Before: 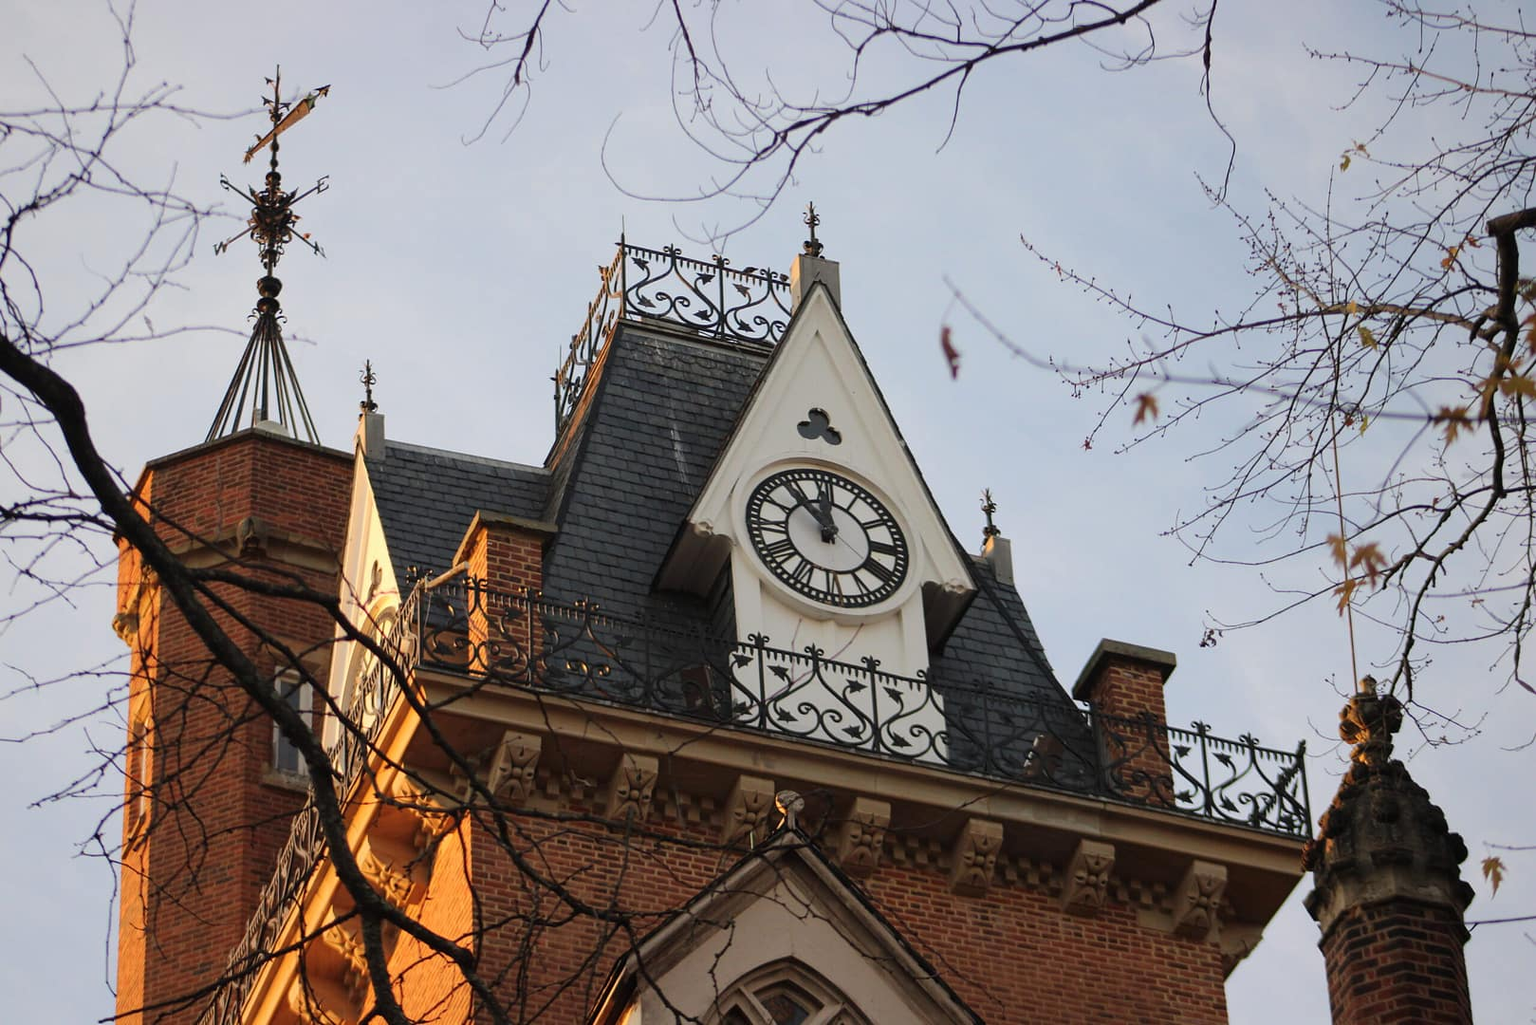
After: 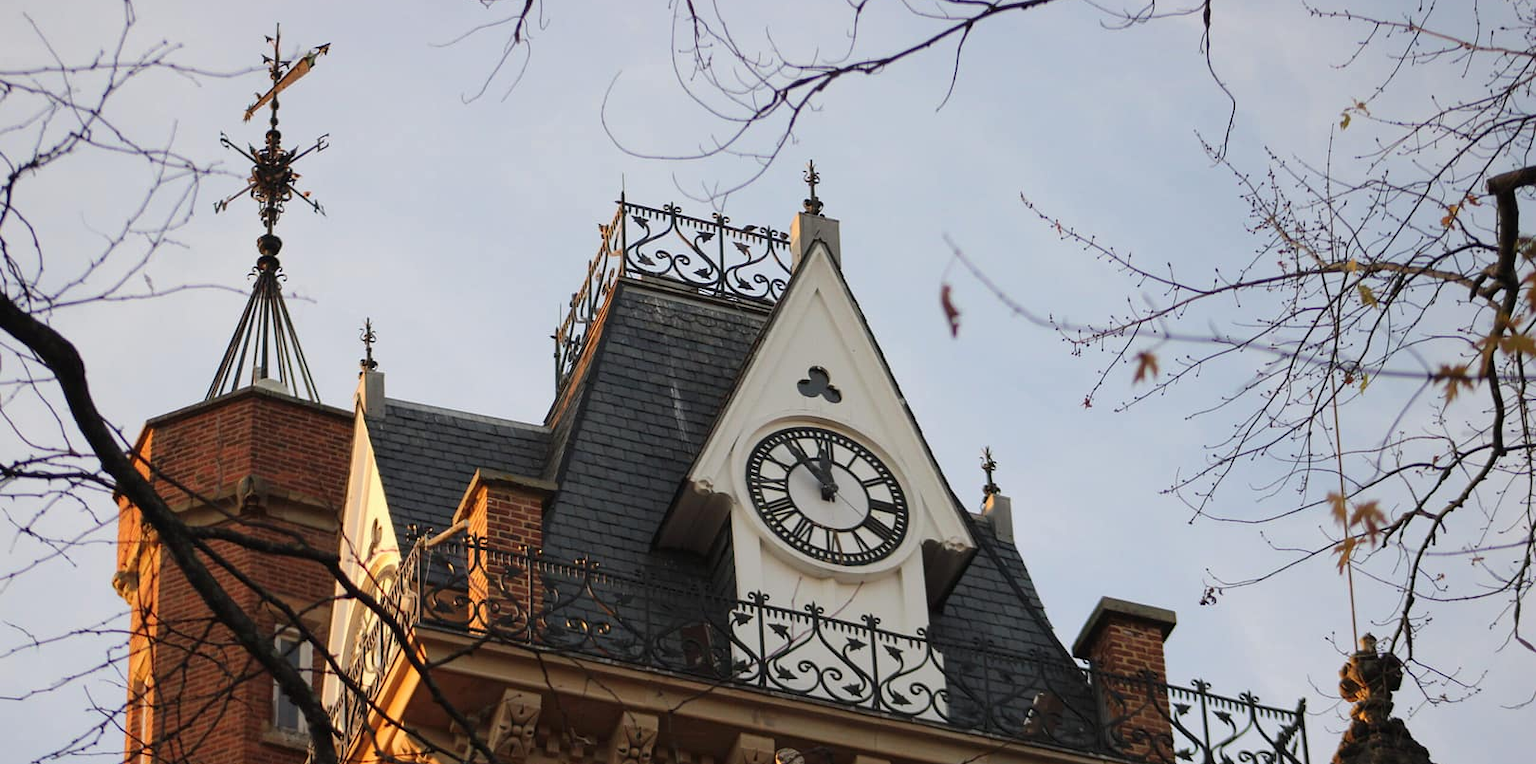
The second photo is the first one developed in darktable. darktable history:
crop: top 4.152%, bottom 21.149%
